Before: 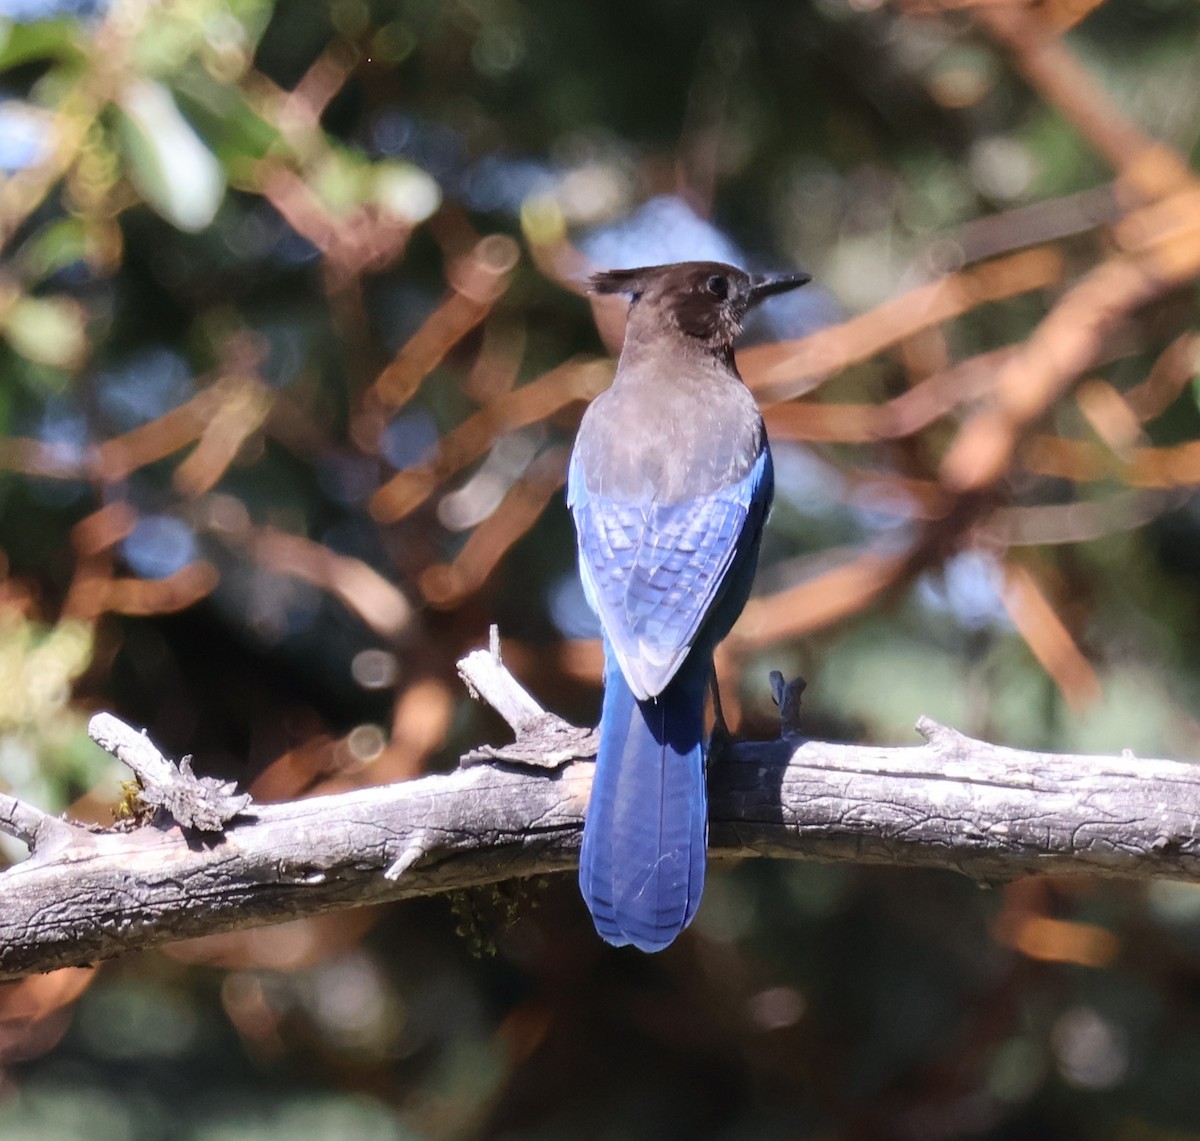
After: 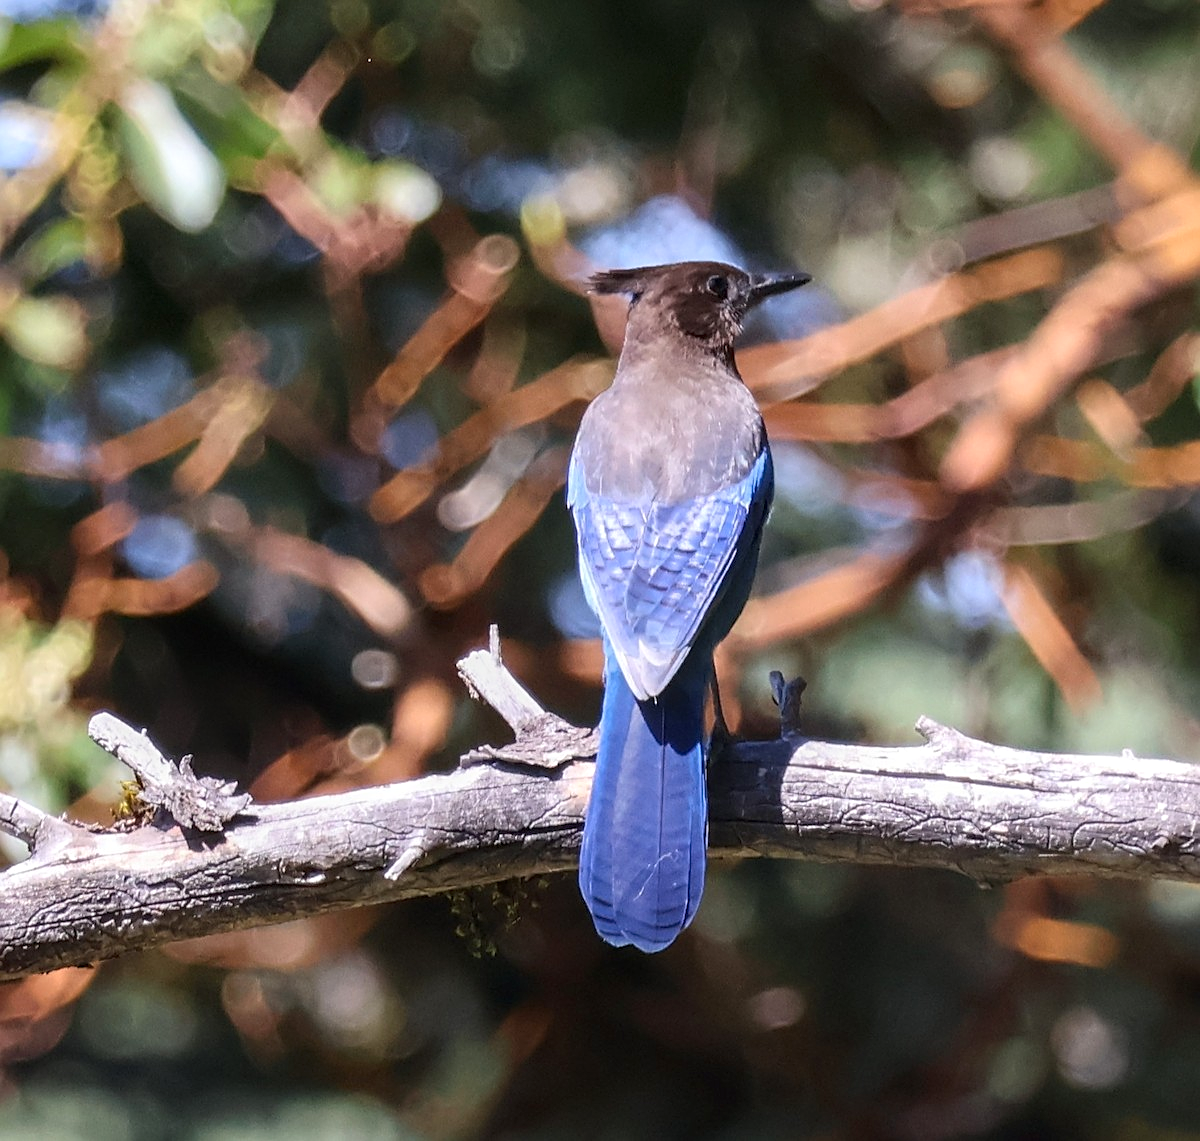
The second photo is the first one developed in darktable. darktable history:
sharpen: on, module defaults
local contrast: on, module defaults
color correction: saturation 1.11
